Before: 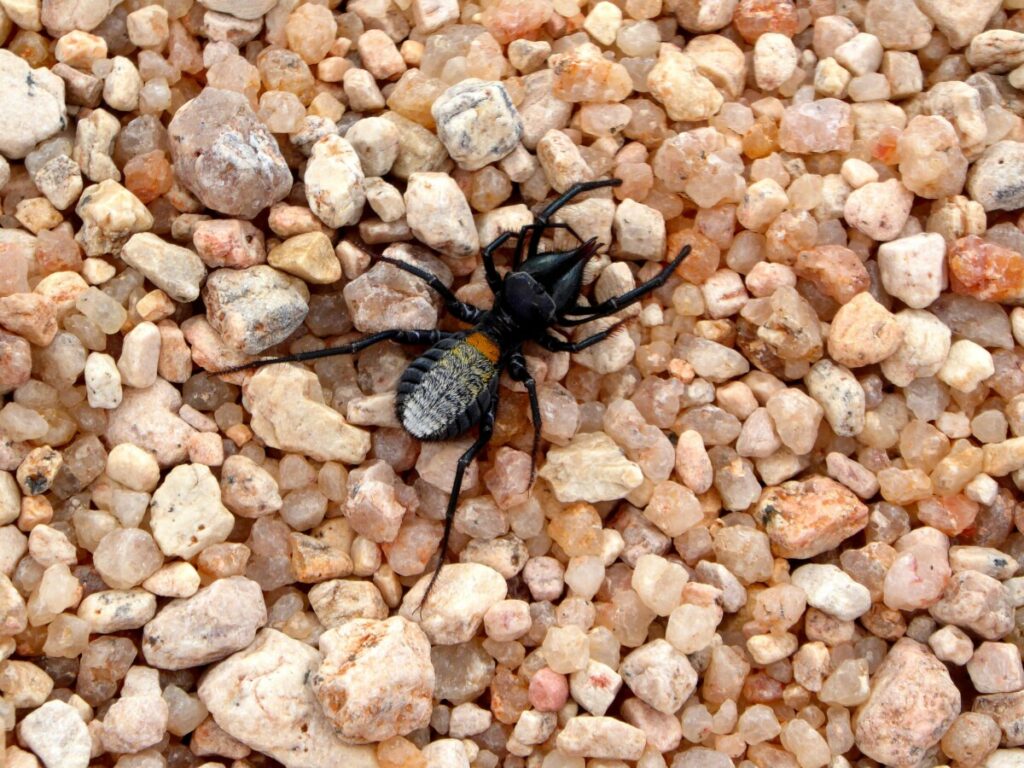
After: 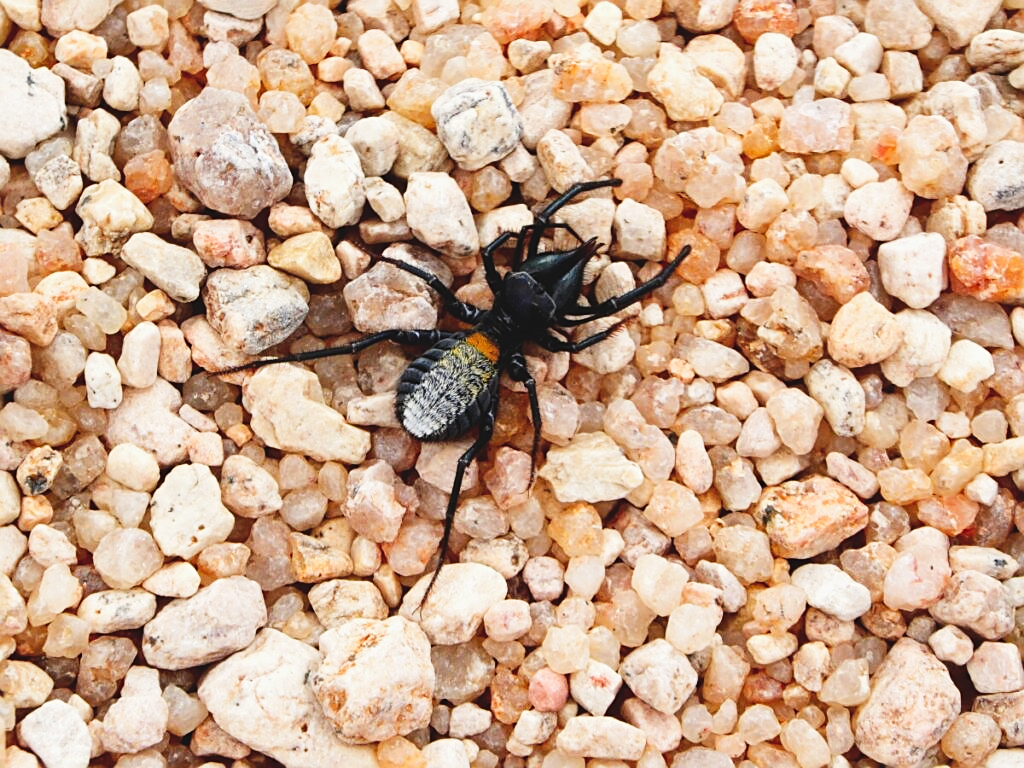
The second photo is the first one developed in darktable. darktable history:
sharpen: on, module defaults
exposure: black level correction -0.009, exposure 0.067 EV, compensate exposure bias true, compensate highlight preservation false
tone curve: curves: ch0 [(0, 0) (0.131, 0.116) (0.316, 0.345) (0.501, 0.584) (0.629, 0.732) (0.812, 0.888) (1, 0.974)]; ch1 [(0, 0) (0.366, 0.367) (0.475, 0.453) (0.494, 0.497) (0.504, 0.503) (0.553, 0.584) (1, 1)]; ch2 [(0, 0) (0.333, 0.346) (0.375, 0.375) (0.424, 0.43) (0.476, 0.492) (0.502, 0.501) (0.533, 0.556) (0.566, 0.599) (0.614, 0.653) (1, 1)], preserve colors none
